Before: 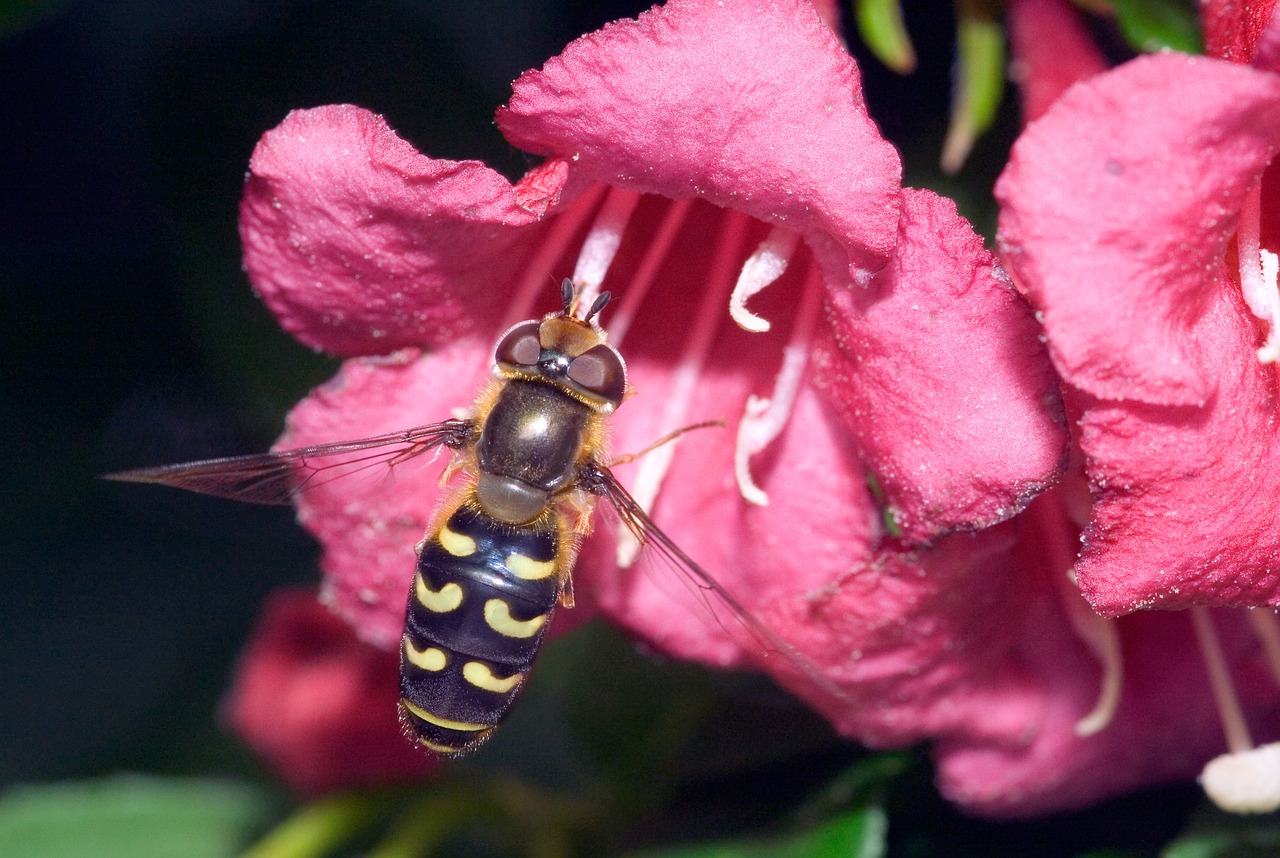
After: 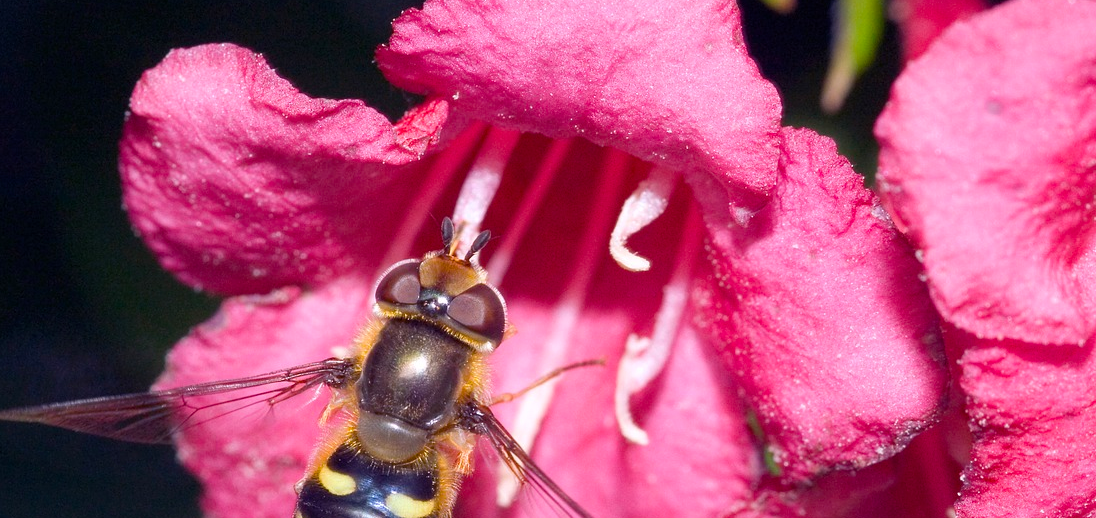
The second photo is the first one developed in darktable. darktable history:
color balance rgb: perceptual saturation grading › global saturation 19.794%
crop and rotate: left 9.42%, top 7.194%, right 4.907%, bottom 32.425%
